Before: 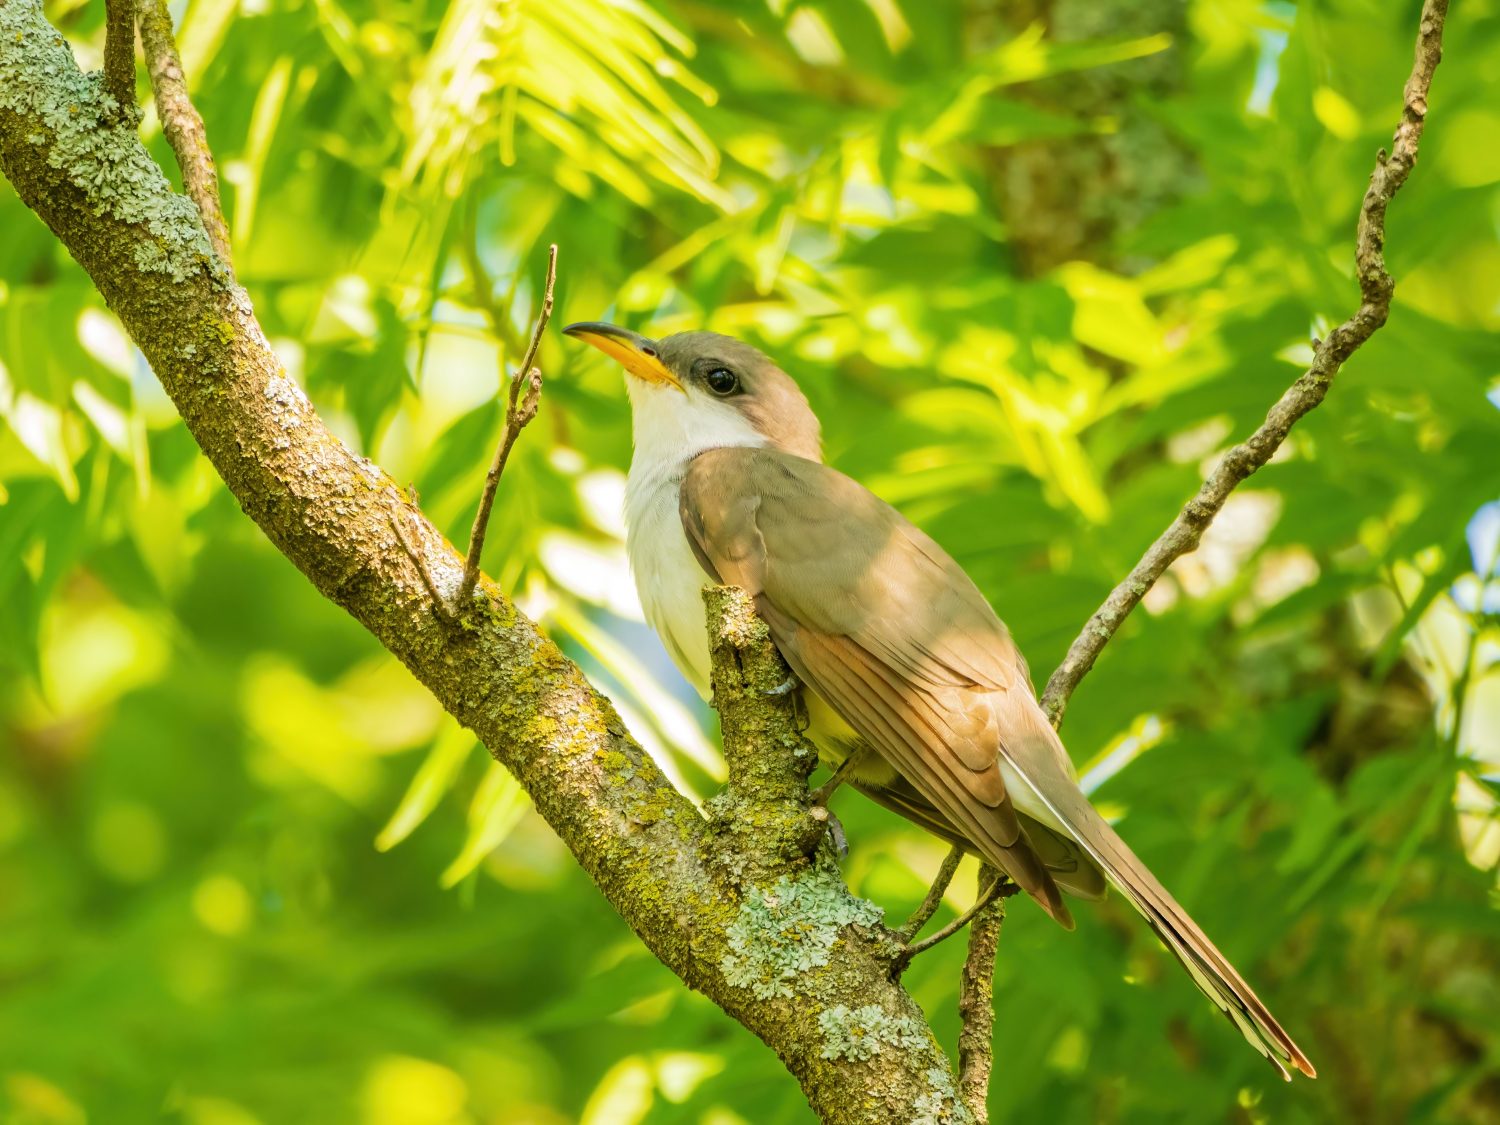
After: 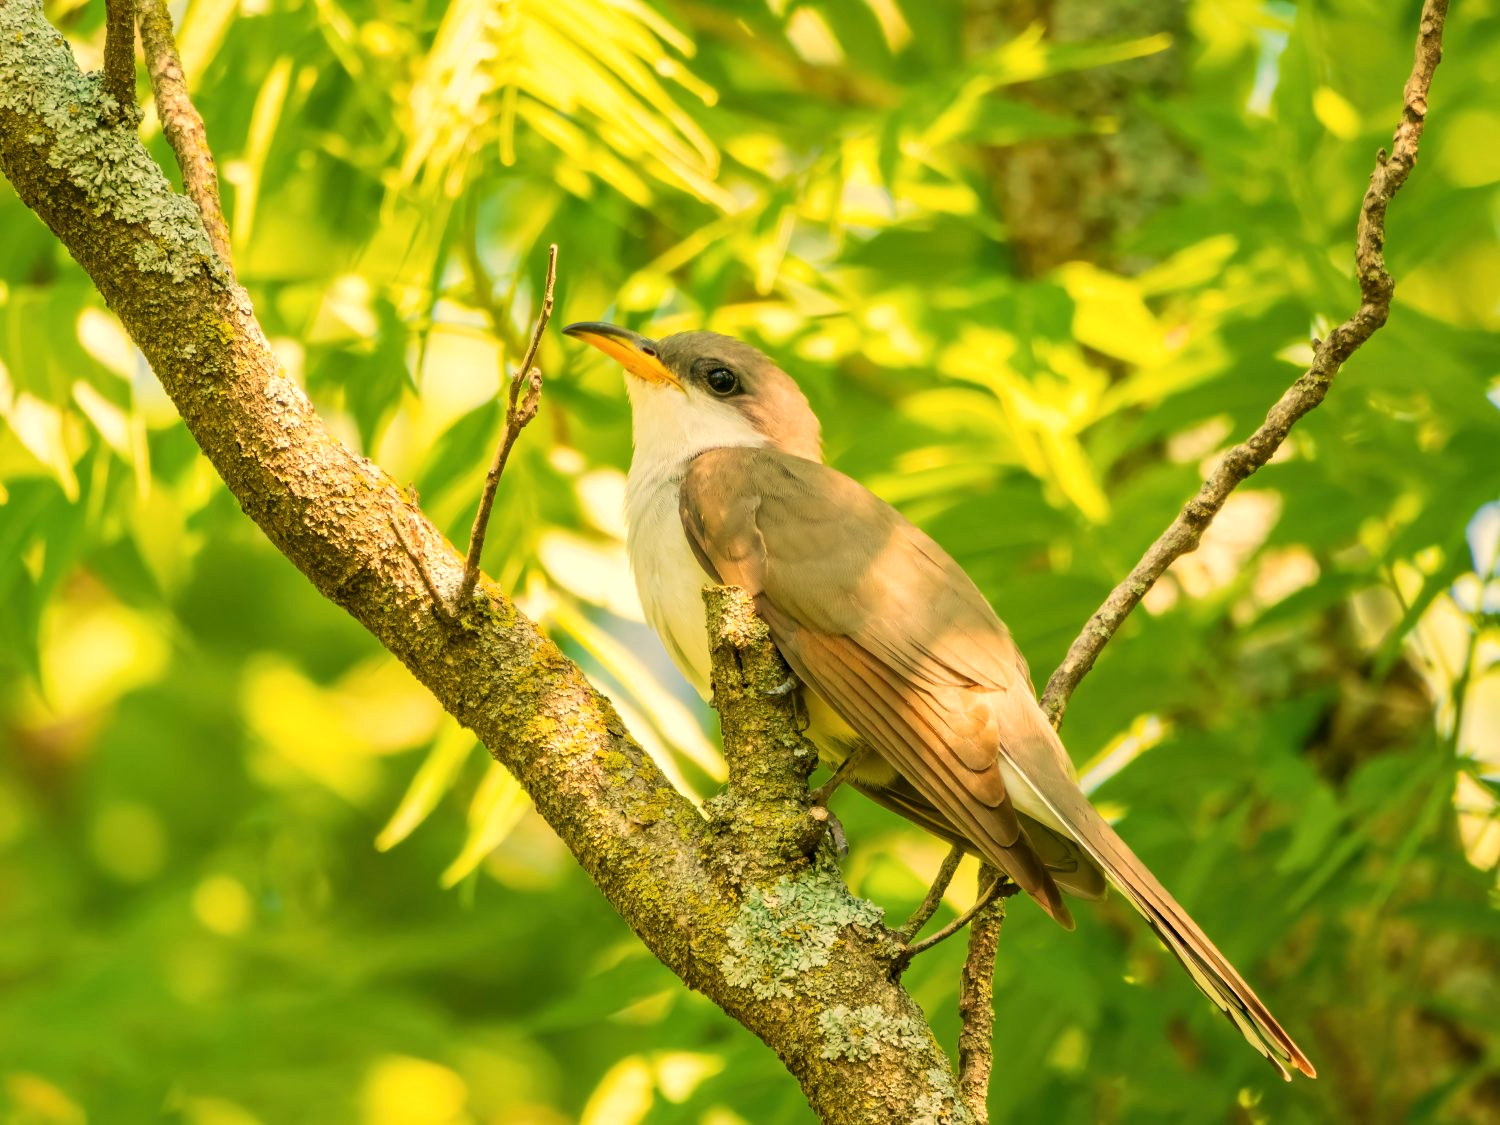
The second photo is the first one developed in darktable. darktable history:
local contrast: mode bilateral grid, contrast 100, coarseness 100, detail 108%, midtone range 0.2
white balance: red 1.123, blue 0.83
tone equalizer: on, module defaults
